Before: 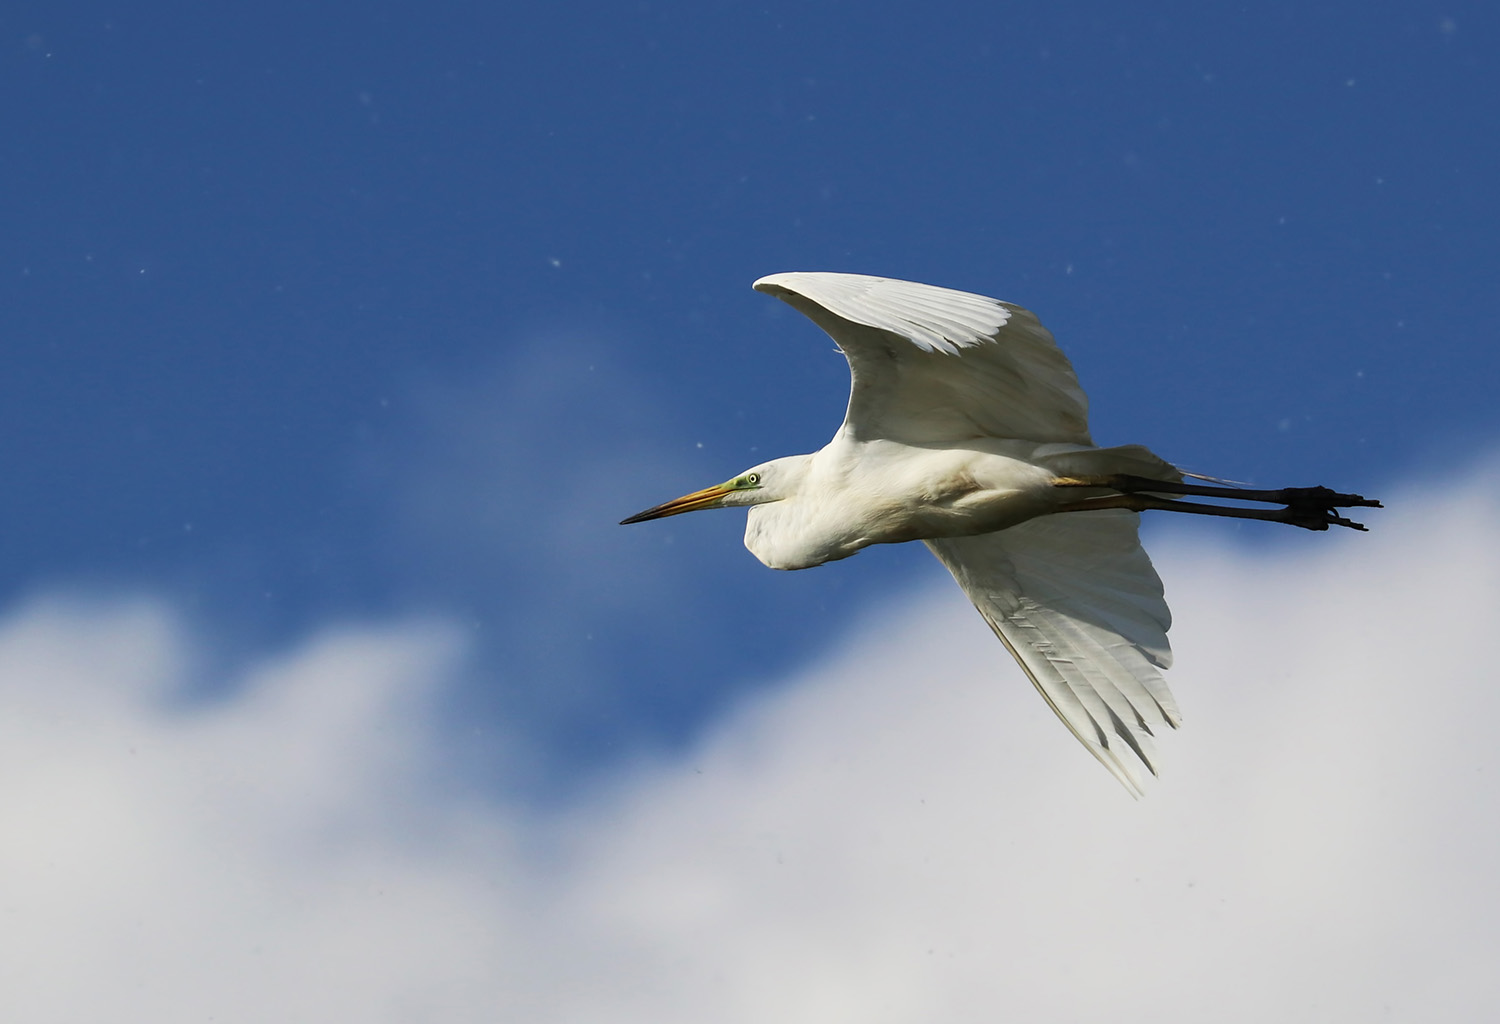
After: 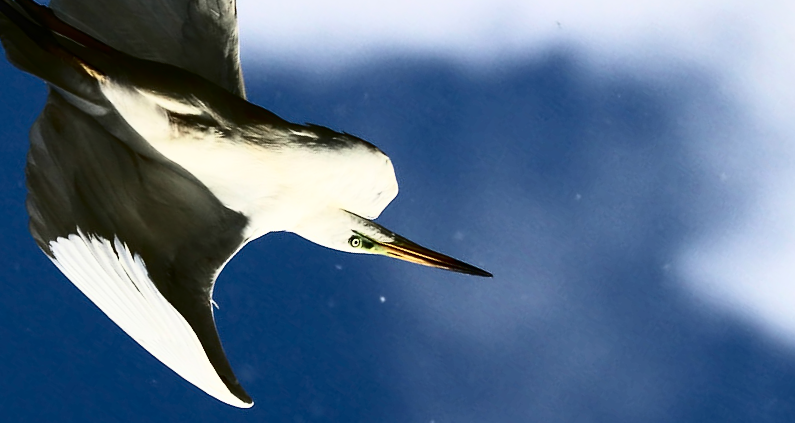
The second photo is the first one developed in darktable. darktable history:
tone curve: curves: ch0 [(0, 0) (0.003, 0.001) (0.011, 0.005) (0.025, 0.009) (0.044, 0.014) (0.069, 0.018) (0.1, 0.025) (0.136, 0.029) (0.177, 0.042) (0.224, 0.064) (0.277, 0.107) (0.335, 0.182) (0.399, 0.3) (0.468, 0.462) (0.543, 0.639) (0.623, 0.802) (0.709, 0.916) (0.801, 0.963) (0.898, 0.988) (1, 1)], color space Lab, independent channels, preserve colors none
crop and rotate: angle 147.54°, left 9.146%, top 15.651%, right 4.368%, bottom 16.912%
